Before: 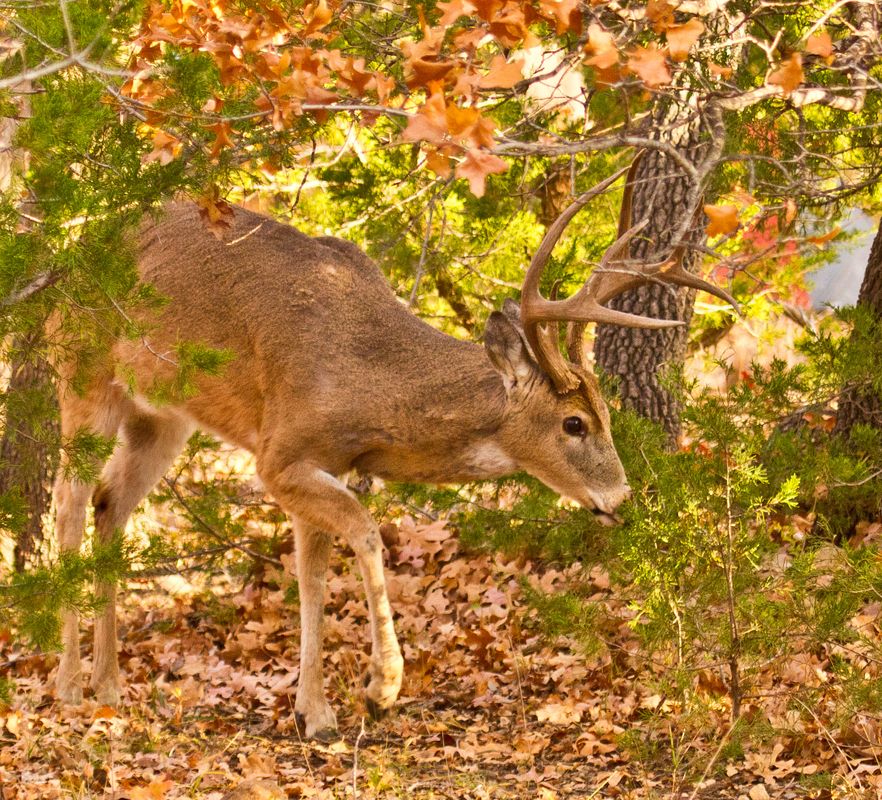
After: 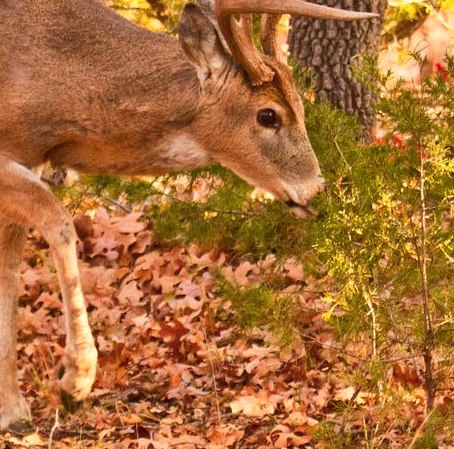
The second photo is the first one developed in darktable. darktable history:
crop: left 34.706%, top 38.513%, right 13.772%, bottom 5.32%
color zones: curves: ch1 [(0.29, 0.492) (0.373, 0.185) (0.509, 0.481)]; ch2 [(0.25, 0.462) (0.749, 0.457)]
